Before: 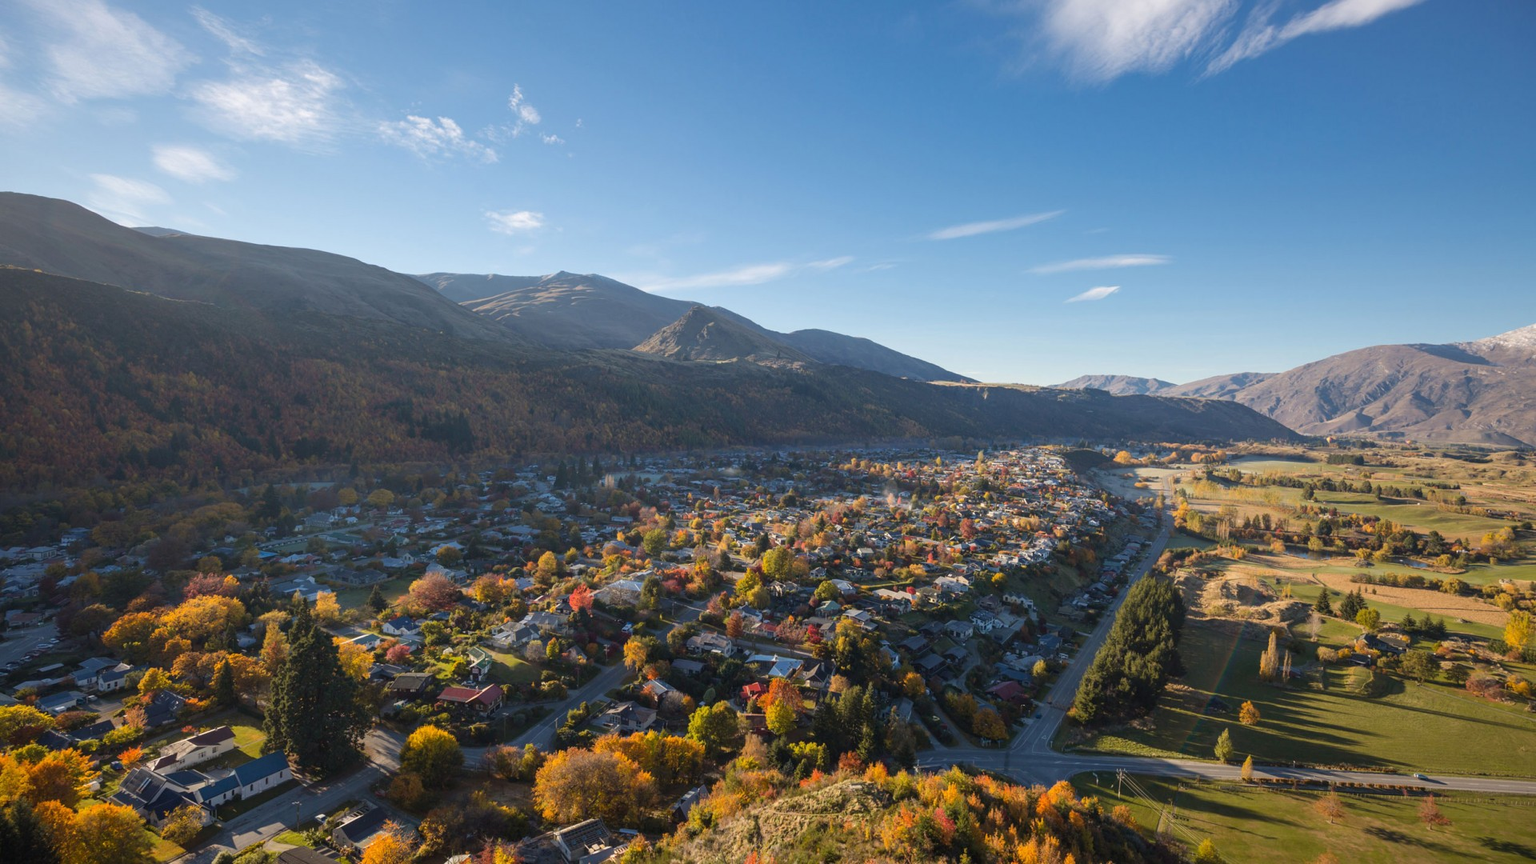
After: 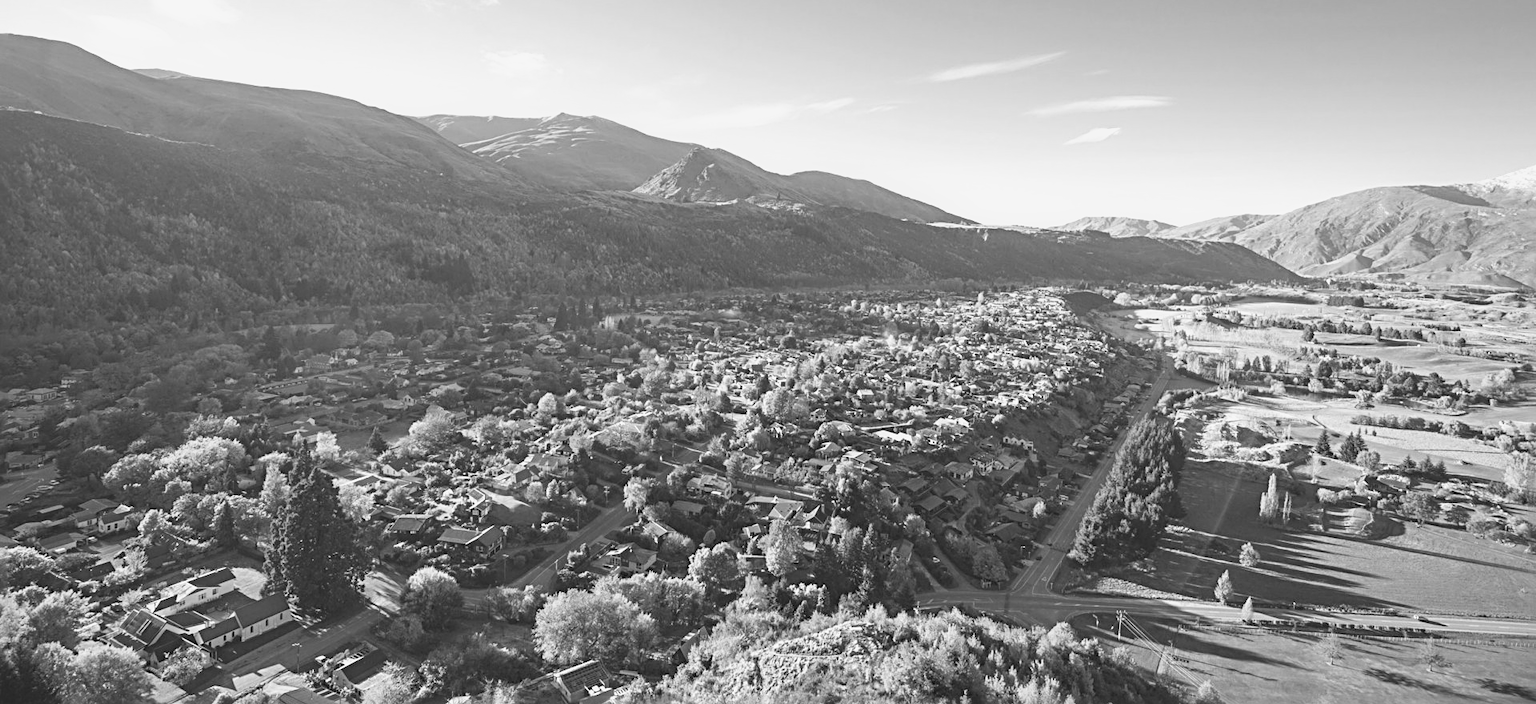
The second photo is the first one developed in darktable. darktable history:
tone curve: curves: ch0 [(0, 0) (0.003, 0.115) (0.011, 0.133) (0.025, 0.157) (0.044, 0.182) (0.069, 0.209) (0.1, 0.239) (0.136, 0.279) (0.177, 0.326) (0.224, 0.379) (0.277, 0.436) (0.335, 0.507) (0.399, 0.587) (0.468, 0.671) (0.543, 0.75) (0.623, 0.837) (0.709, 0.916) (0.801, 0.978) (0.898, 0.985) (1, 1)], preserve colors none
crop and rotate: top 18.507%
sharpen: radius 4
color balance rgb: linear chroma grading › global chroma 33.4%
sigmoid: contrast 1.22, skew 0.65
white balance: red 0.983, blue 1.036
monochrome: a -6.99, b 35.61, size 1.4
